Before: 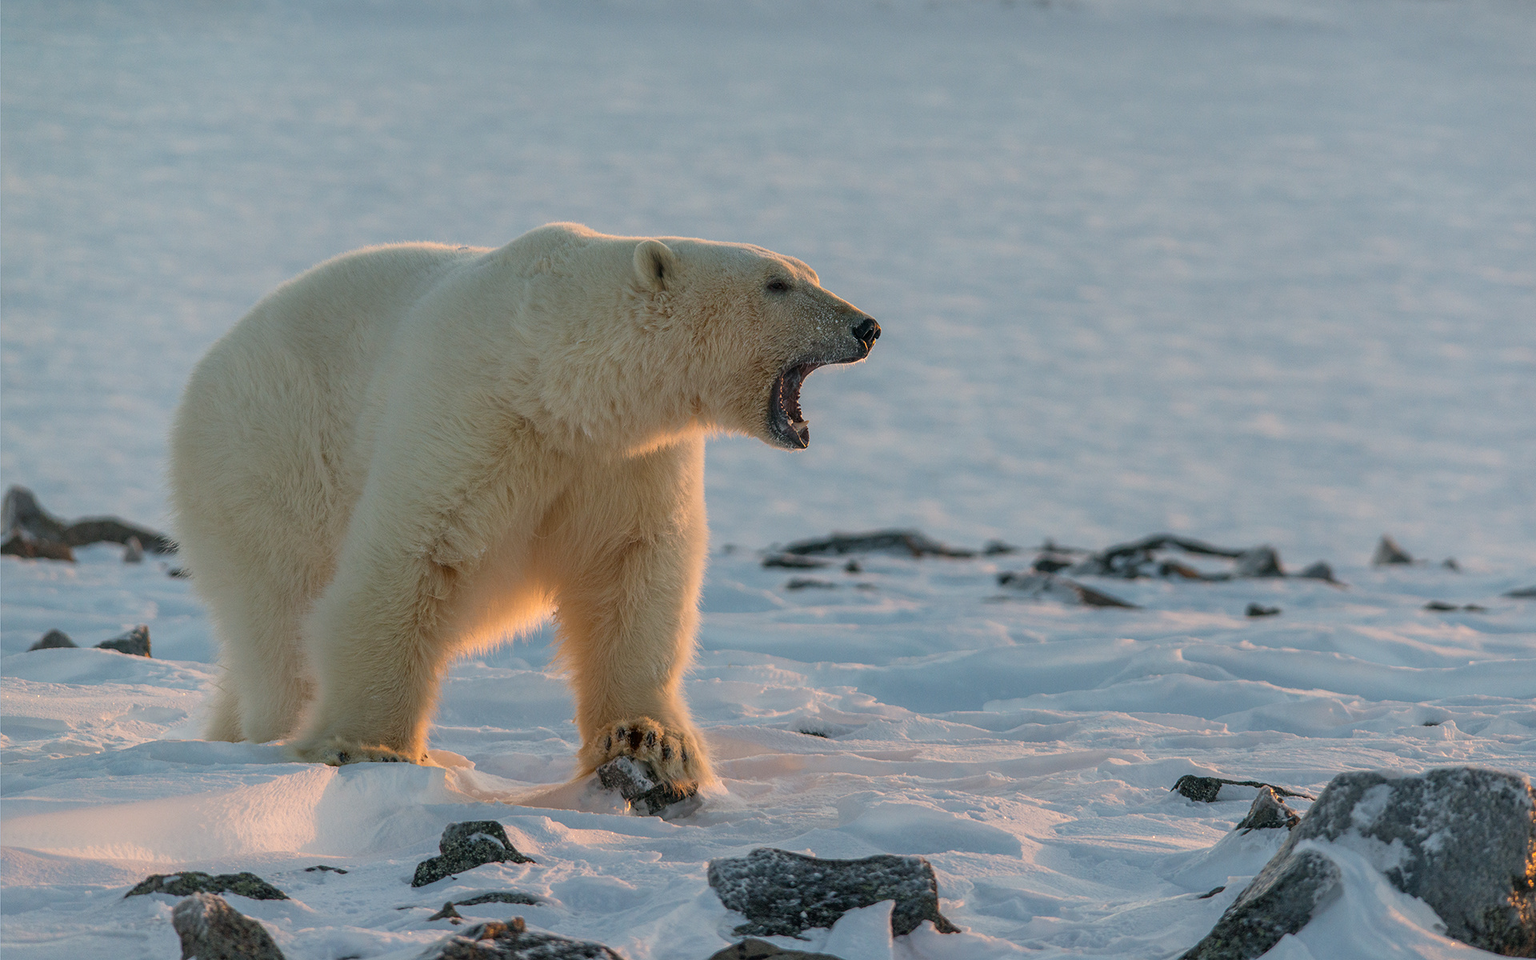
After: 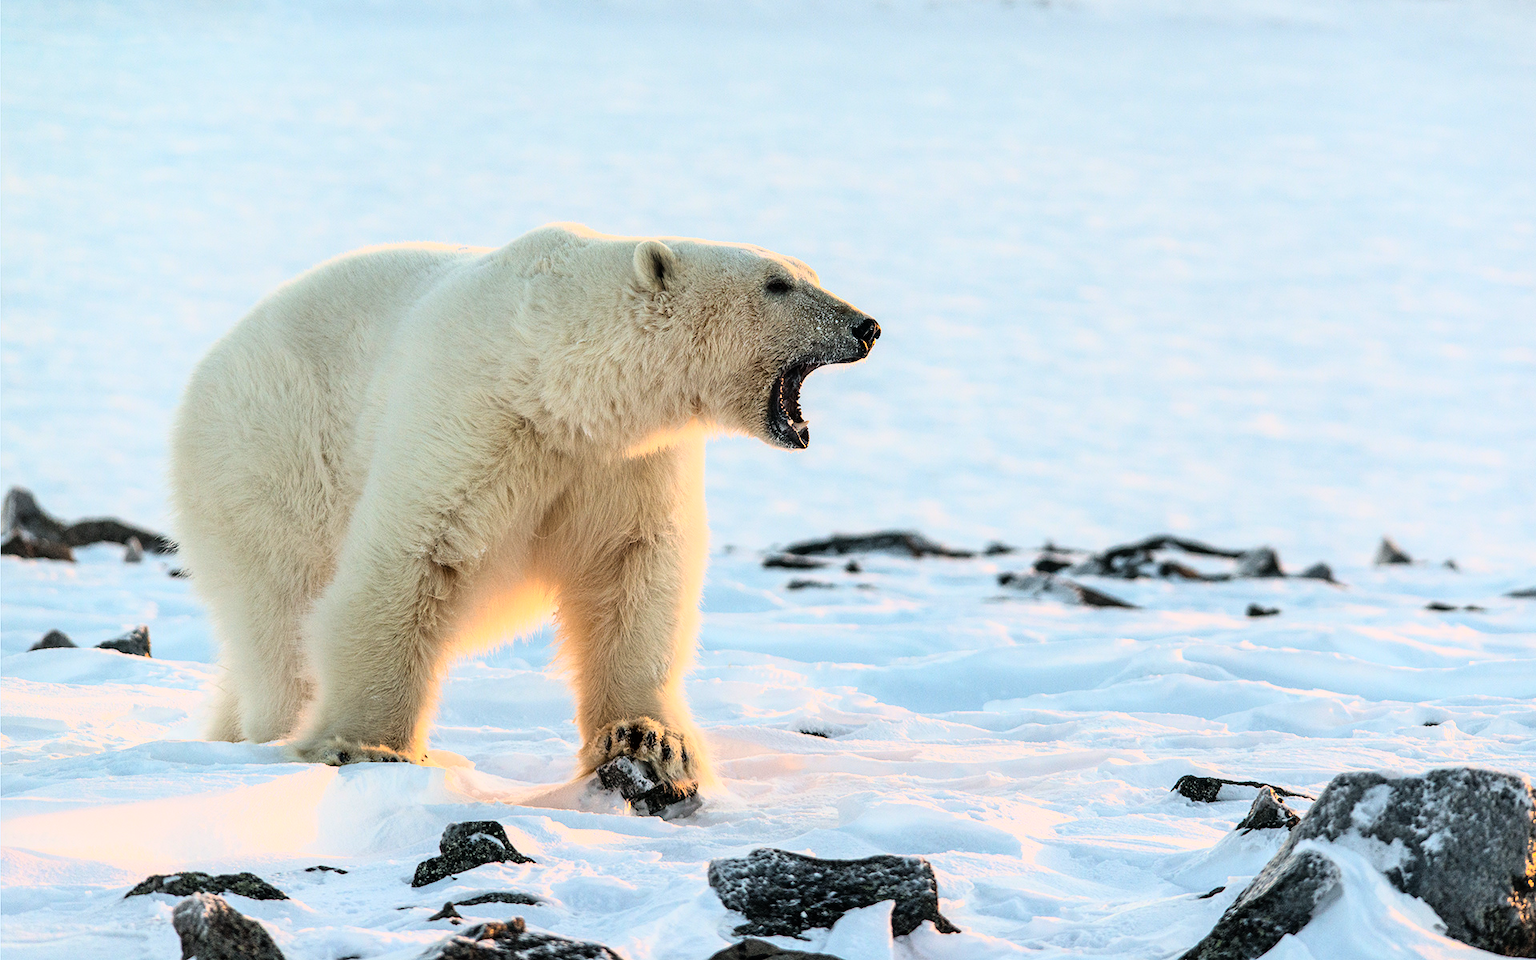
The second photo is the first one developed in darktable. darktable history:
rgb curve: curves: ch0 [(0, 0) (0.21, 0.15) (0.24, 0.21) (0.5, 0.75) (0.75, 0.96) (0.89, 0.99) (1, 1)]; ch1 [(0, 0.02) (0.21, 0.13) (0.25, 0.2) (0.5, 0.67) (0.75, 0.9) (0.89, 0.97) (1, 1)]; ch2 [(0, 0.02) (0.21, 0.13) (0.25, 0.2) (0.5, 0.67) (0.75, 0.9) (0.89, 0.97) (1, 1)], compensate middle gray true
color balance: contrast -0.5%
